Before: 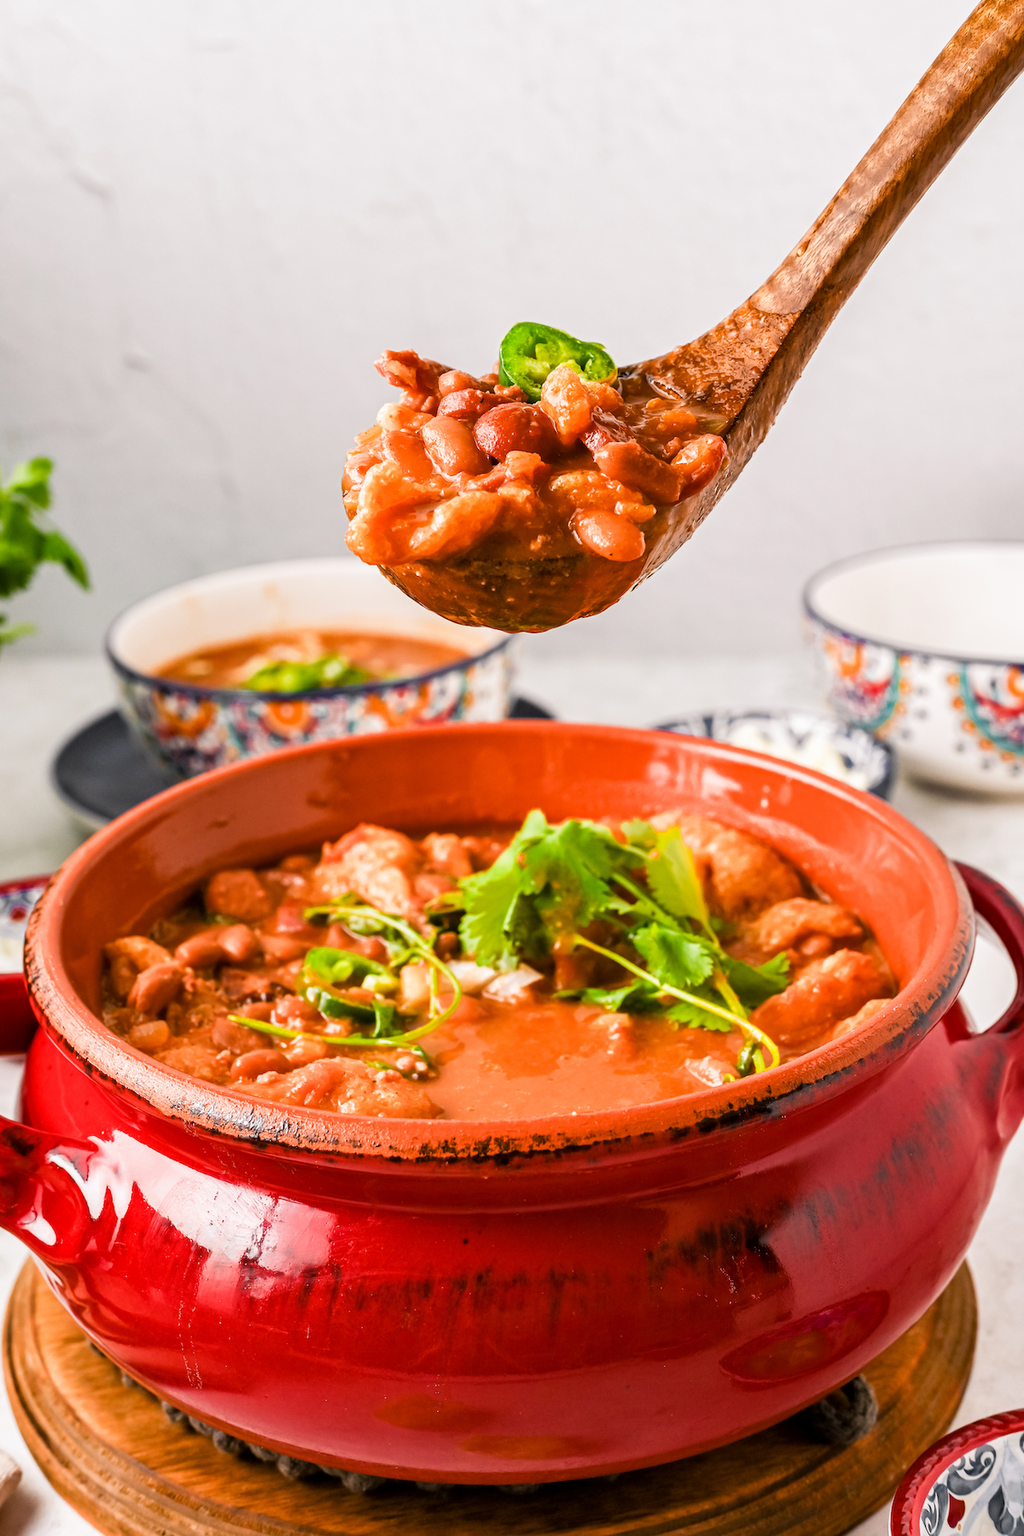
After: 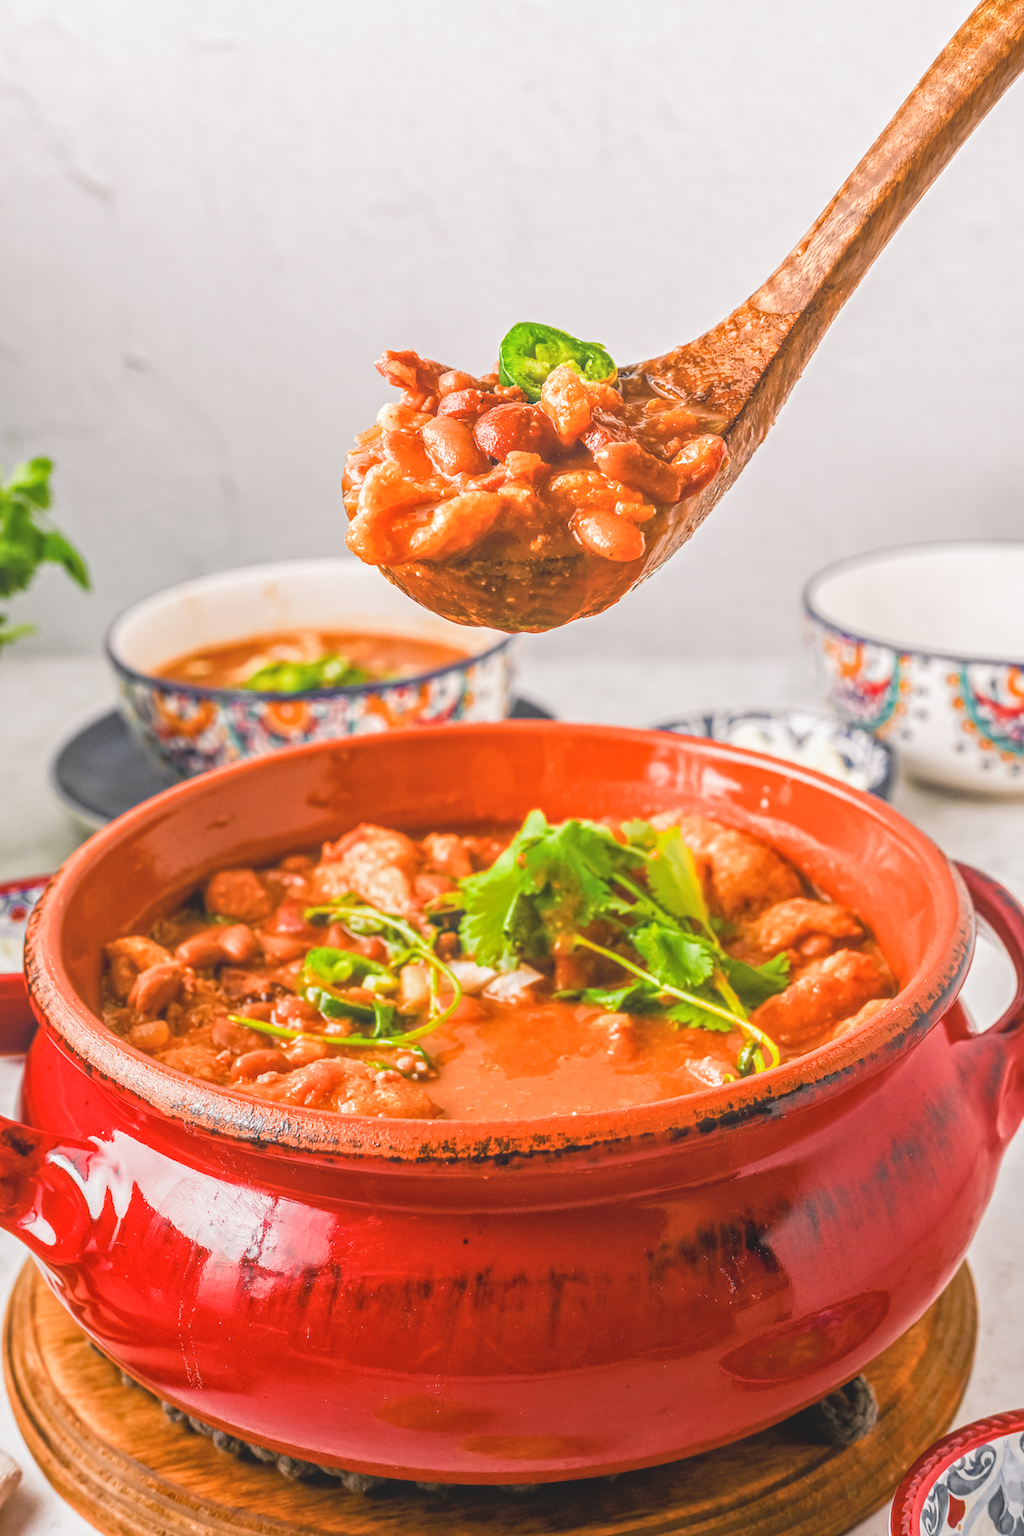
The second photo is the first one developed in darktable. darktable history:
local contrast: highlights 72%, shadows 12%, midtone range 0.191
